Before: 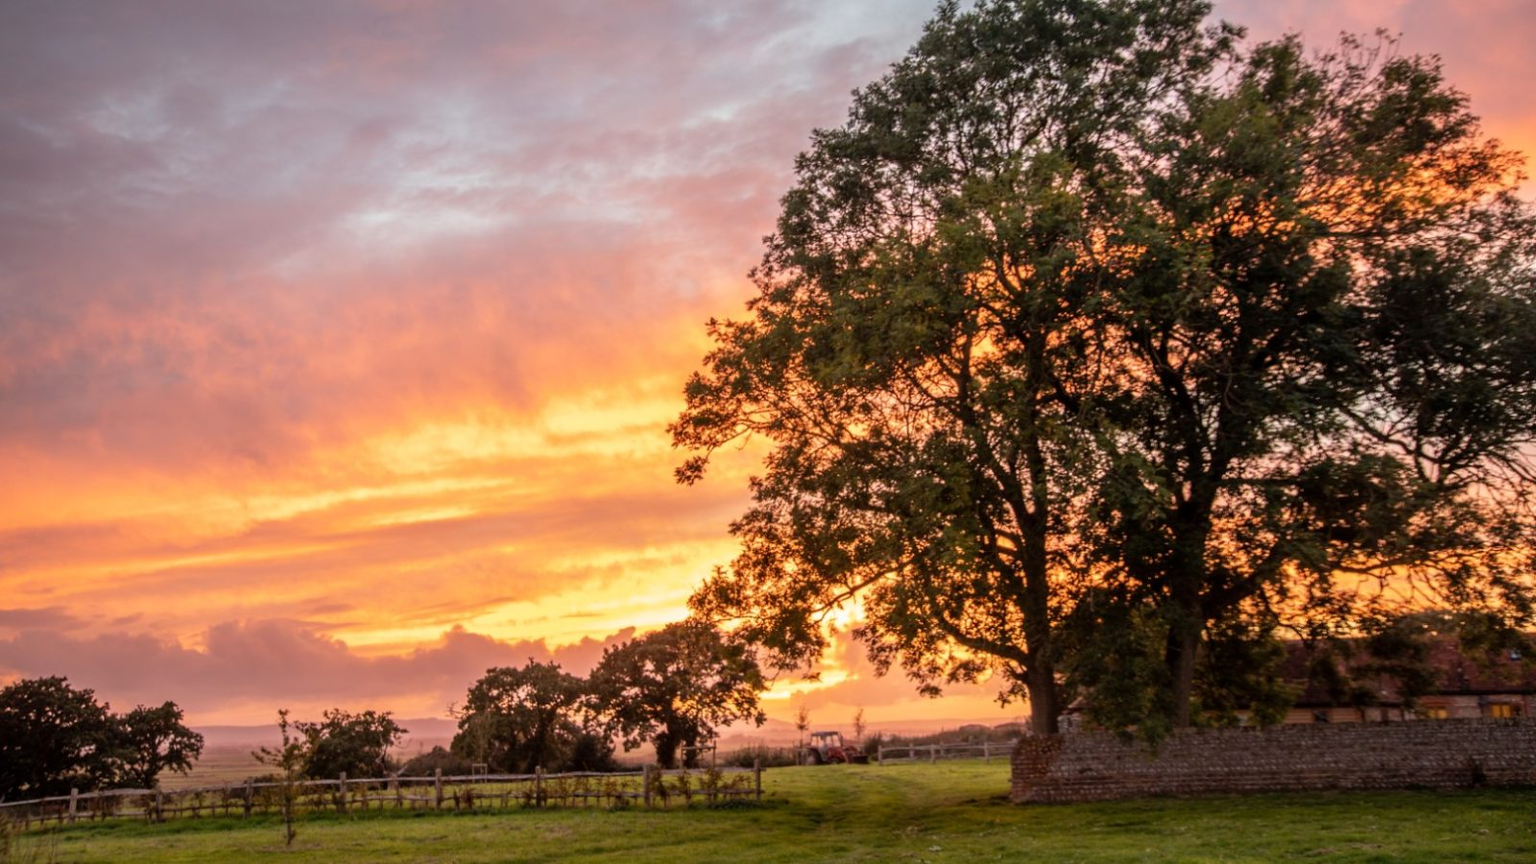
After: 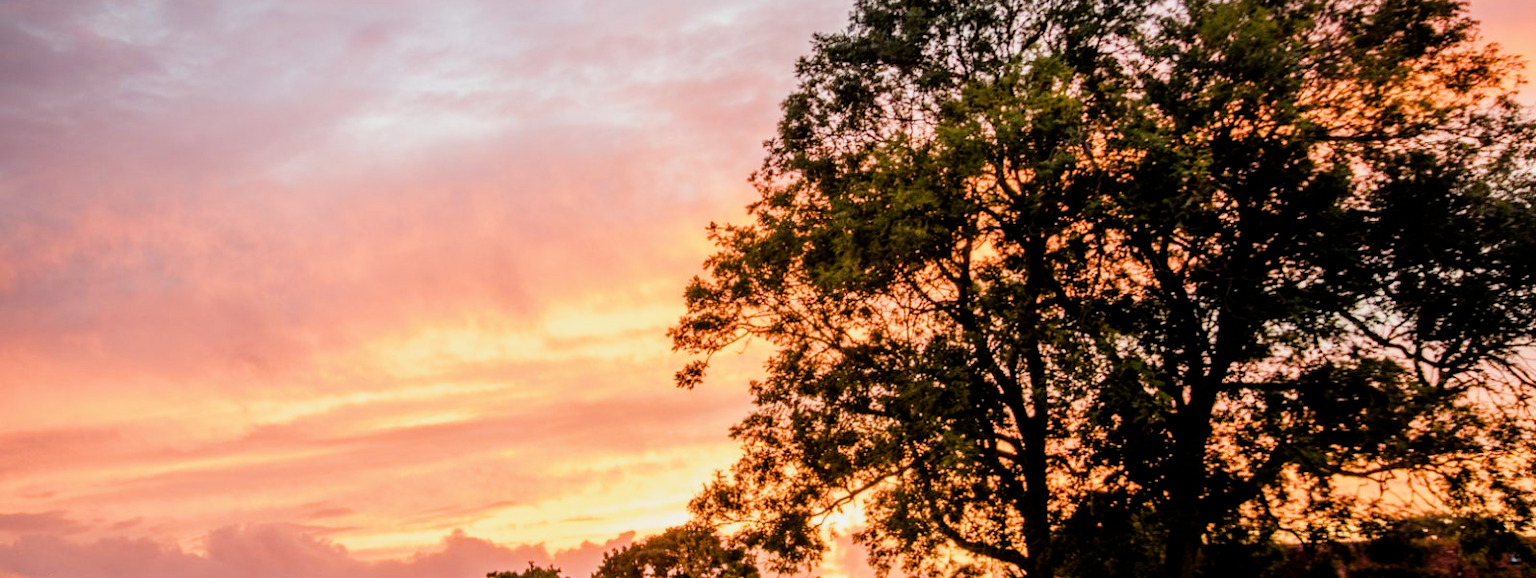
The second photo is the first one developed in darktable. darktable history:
filmic rgb: black relative exposure -7.5 EV, white relative exposure 4.99 EV, threshold 3.05 EV, hardness 3.34, contrast 1.296, enable highlight reconstruction true
crop: top 11.147%, bottom 21.756%
contrast brightness saturation: saturation -0.062
color balance rgb: perceptual saturation grading › global saturation 25.617%, perceptual saturation grading › highlights -50.369%, perceptual saturation grading › shadows 30.634%, perceptual brilliance grading › global brilliance 9.605%, perceptual brilliance grading › shadows 15.058%, global vibrance 25.048%, contrast 10.169%
